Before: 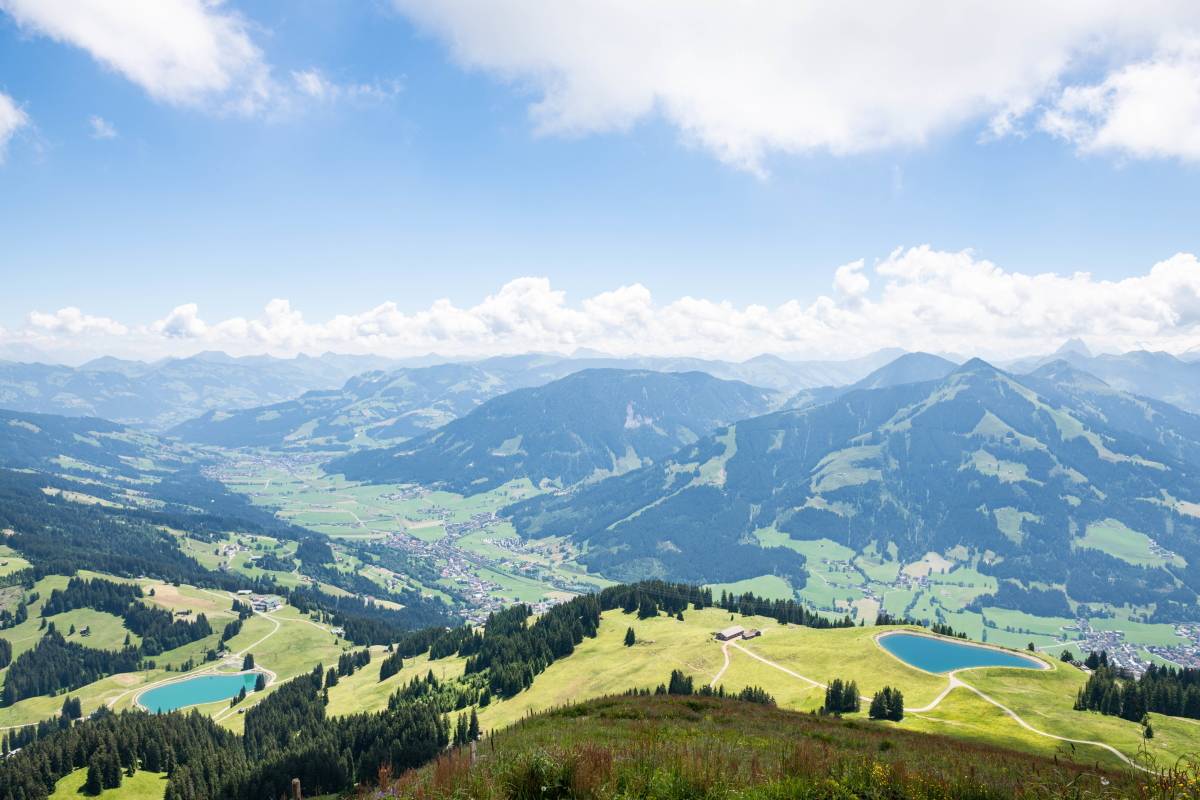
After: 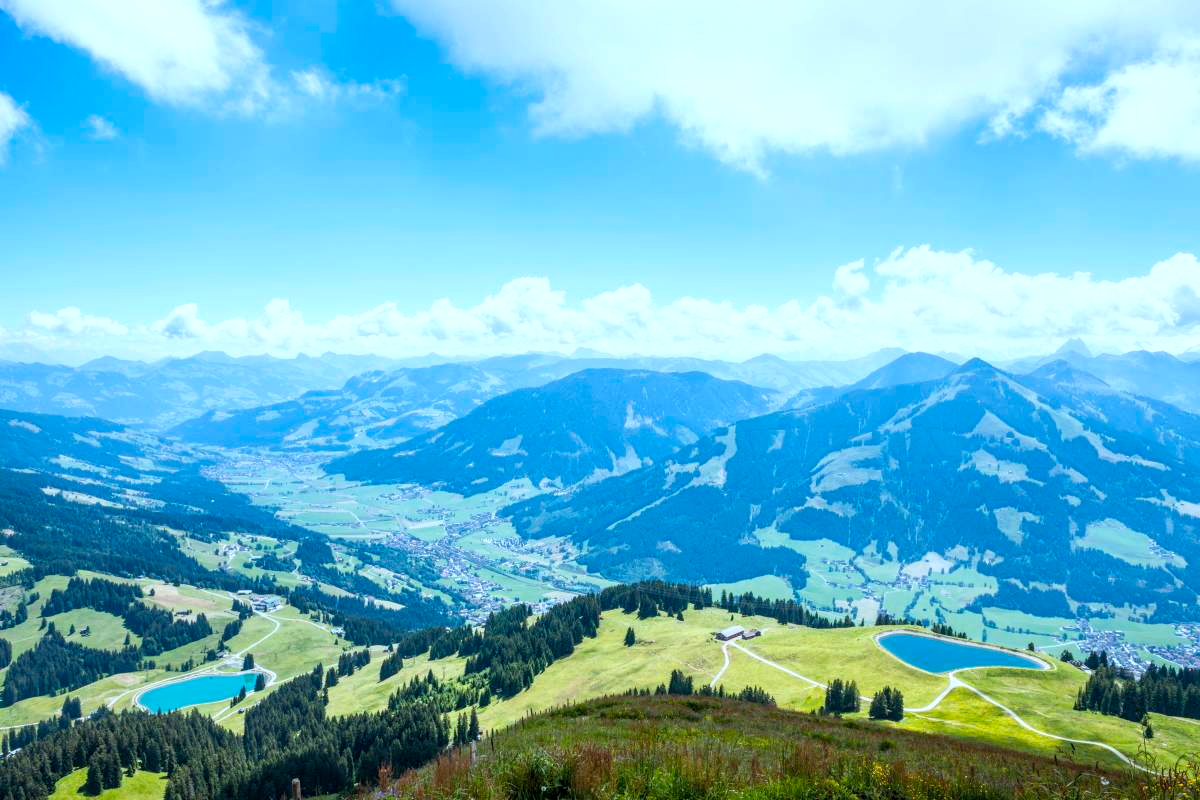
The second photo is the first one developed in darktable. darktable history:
color calibration: output R [1.063, -0.012, -0.003, 0], output G [0, 1.022, 0.021, 0], output B [-0.079, 0.047, 1, 0], illuminant custom, x 0.389, y 0.387, temperature 3838.64 K
local contrast: on, module defaults
color balance: output saturation 120%
